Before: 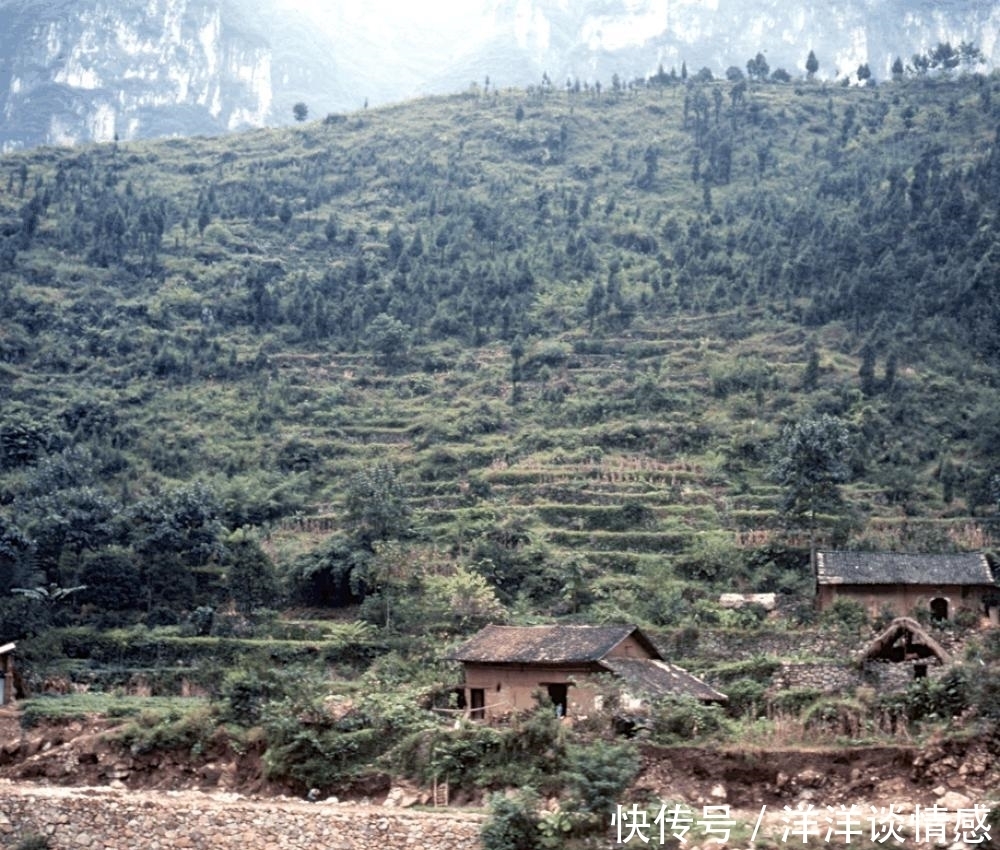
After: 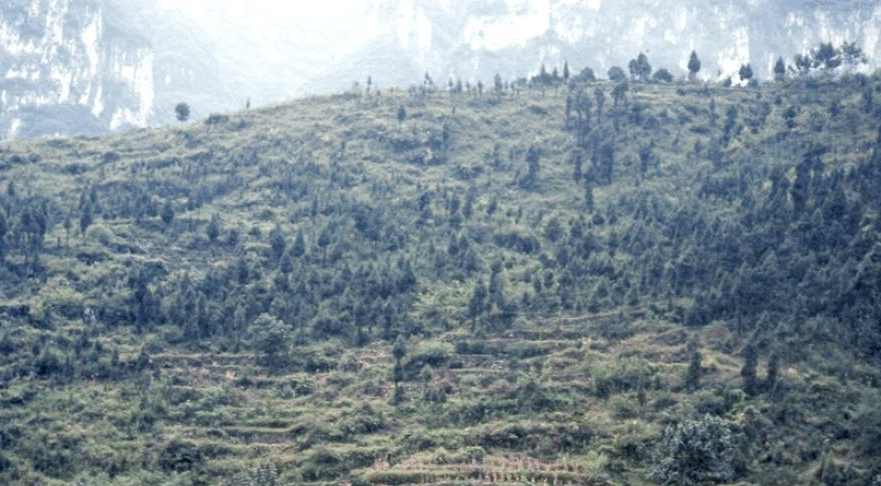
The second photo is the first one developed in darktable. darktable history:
crop and rotate: left 11.812%, bottom 42.776%
color balance rgb: perceptual saturation grading › global saturation 20%, perceptual saturation grading › highlights -25%, perceptual saturation grading › shadows 50%, global vibrance -25%
